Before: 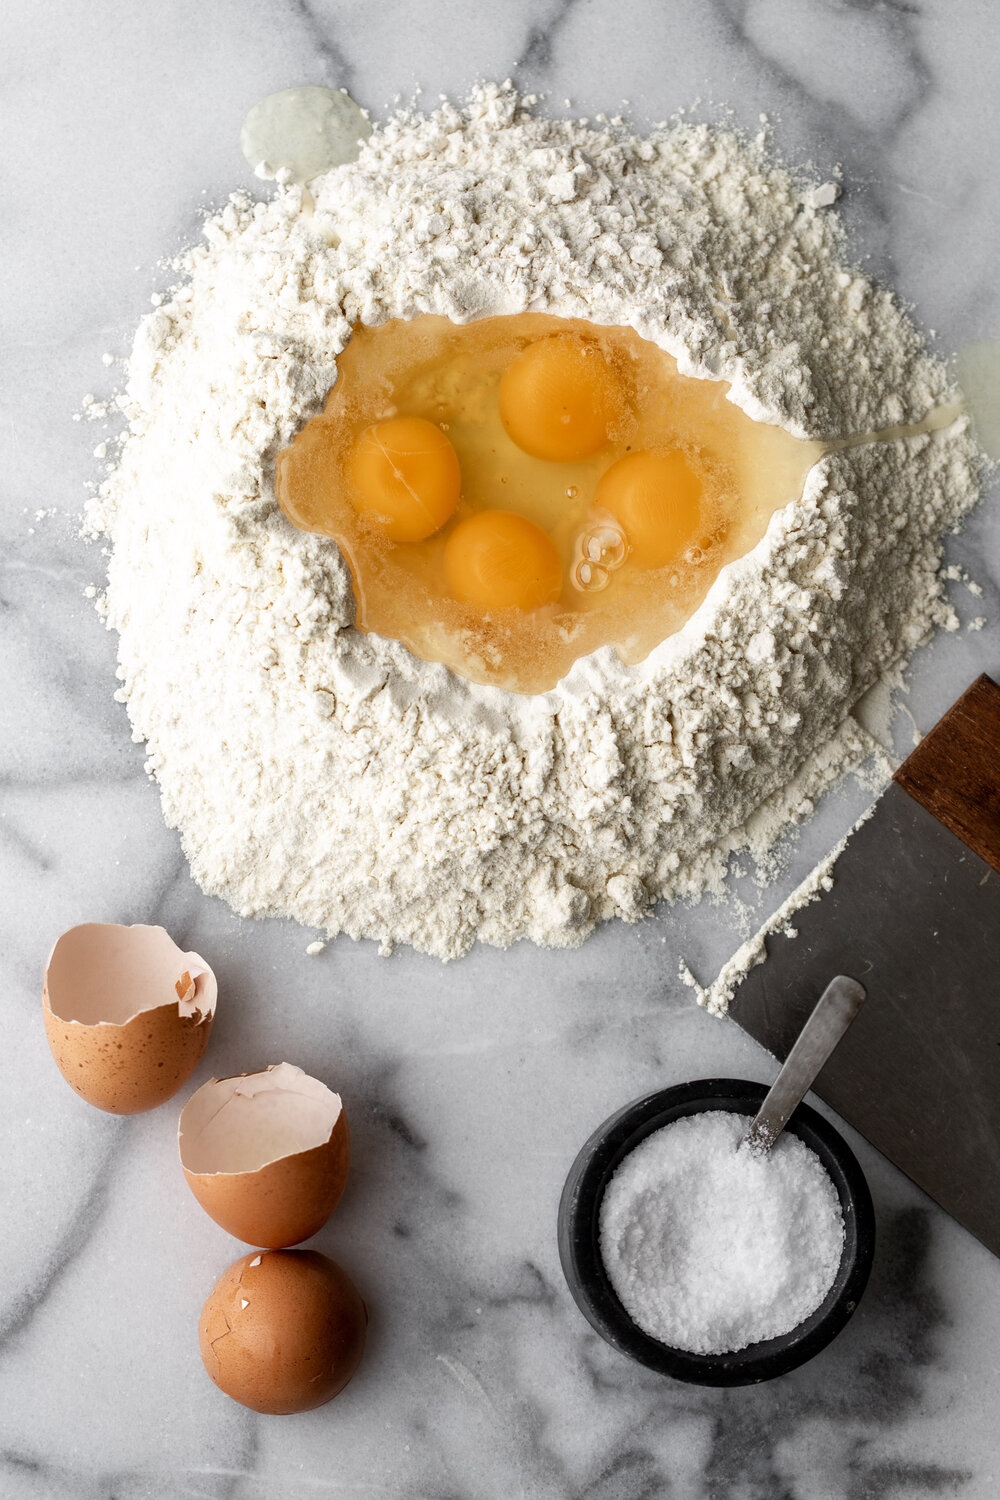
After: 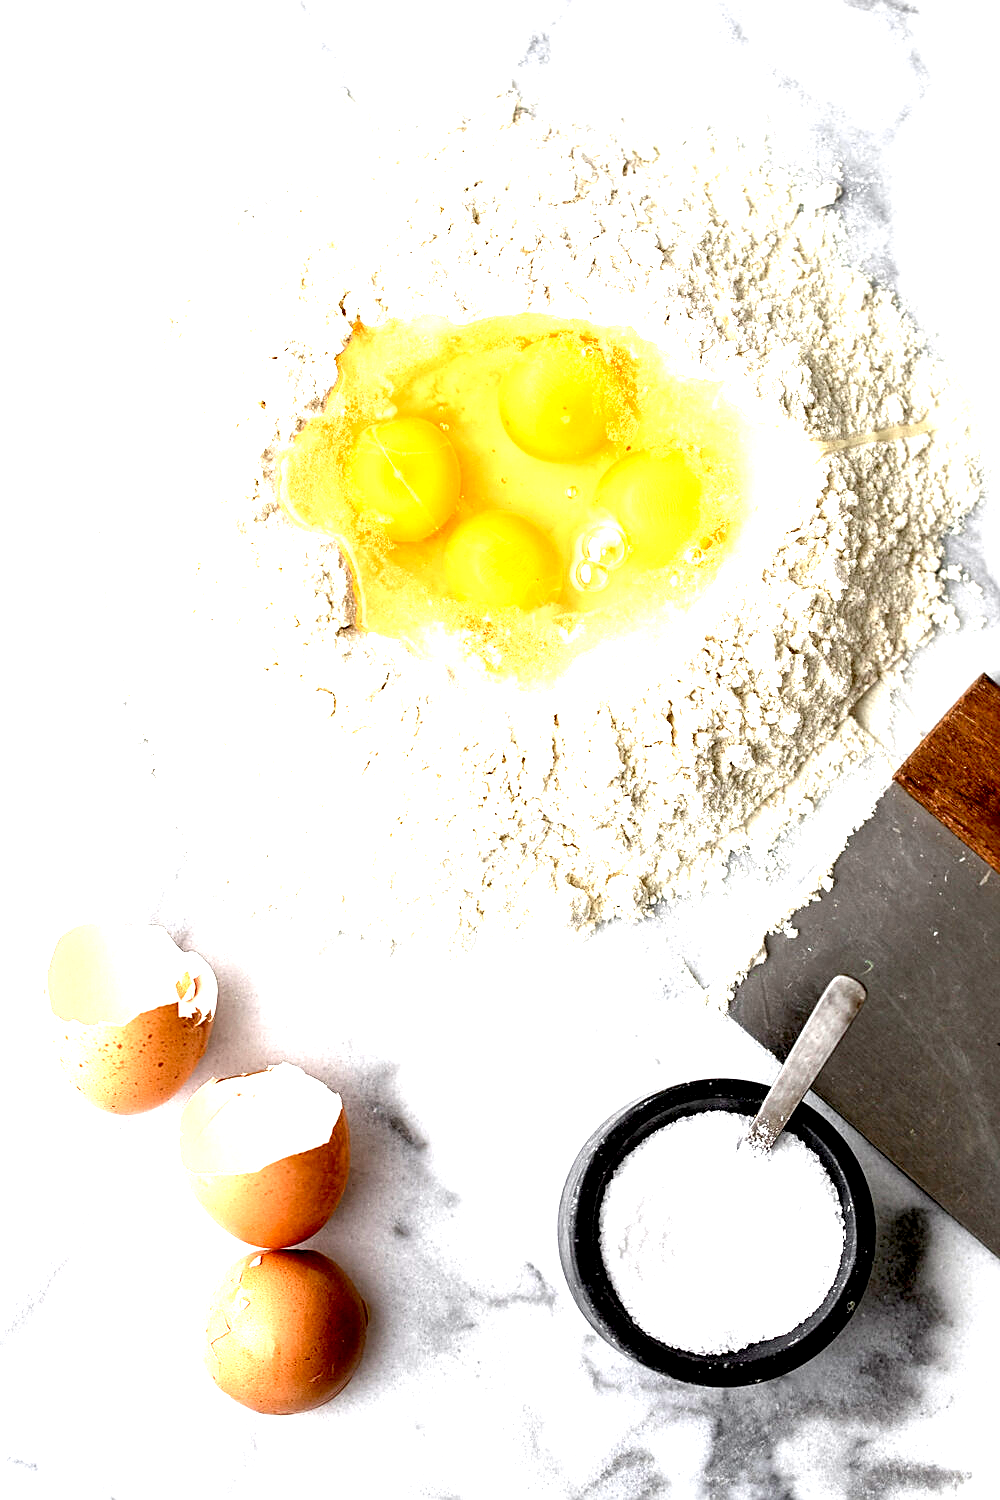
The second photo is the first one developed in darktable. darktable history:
sharpen: on, module defaults
exposure: black level correction 0.005, exposure 2.084 EV, compensate highlight preservation false
